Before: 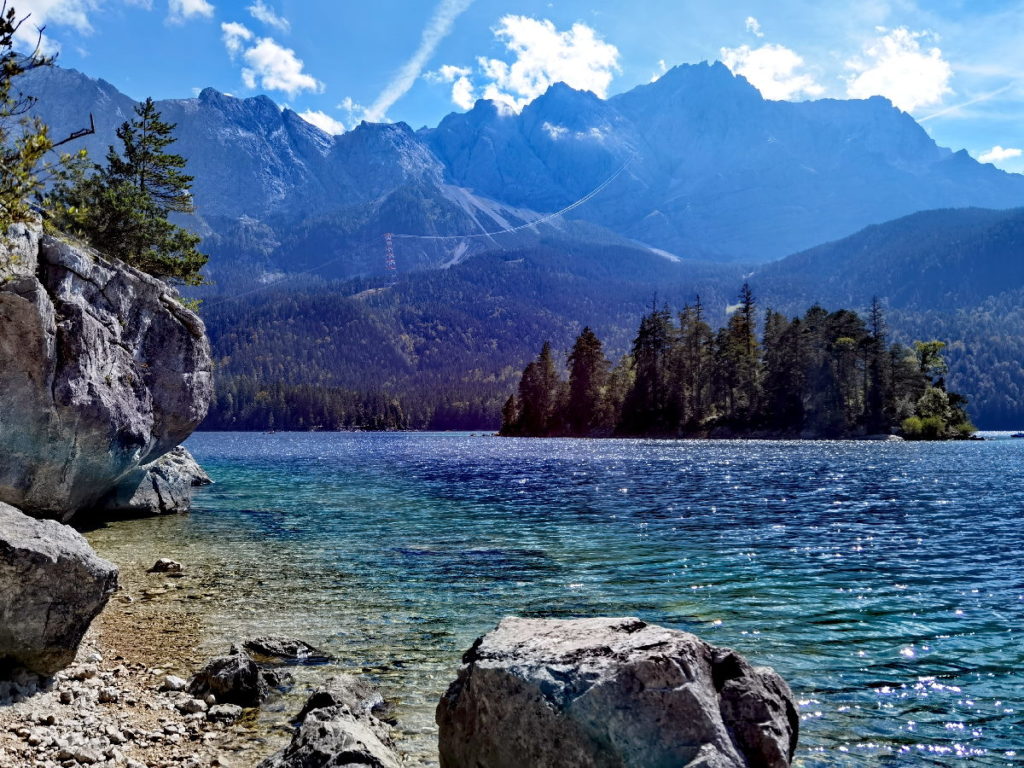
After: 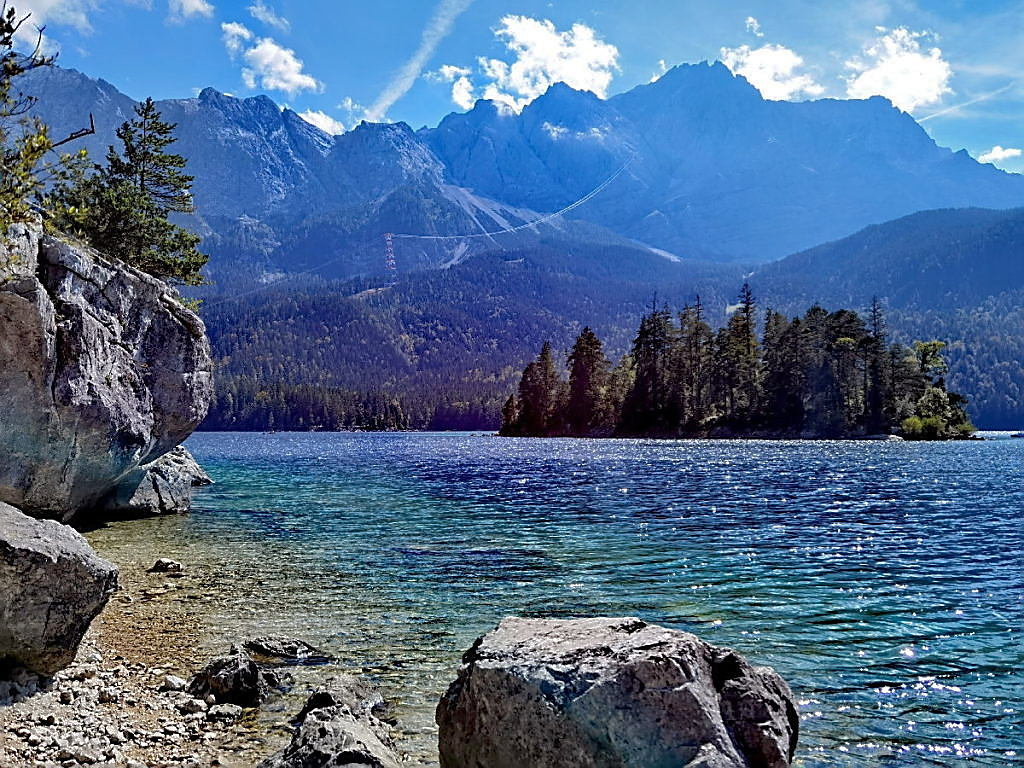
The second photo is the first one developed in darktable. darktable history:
sharpen: radius 1.4, amount 1.25, threshold 0.7
shadows and highlights: shadows 40, highlights -60
